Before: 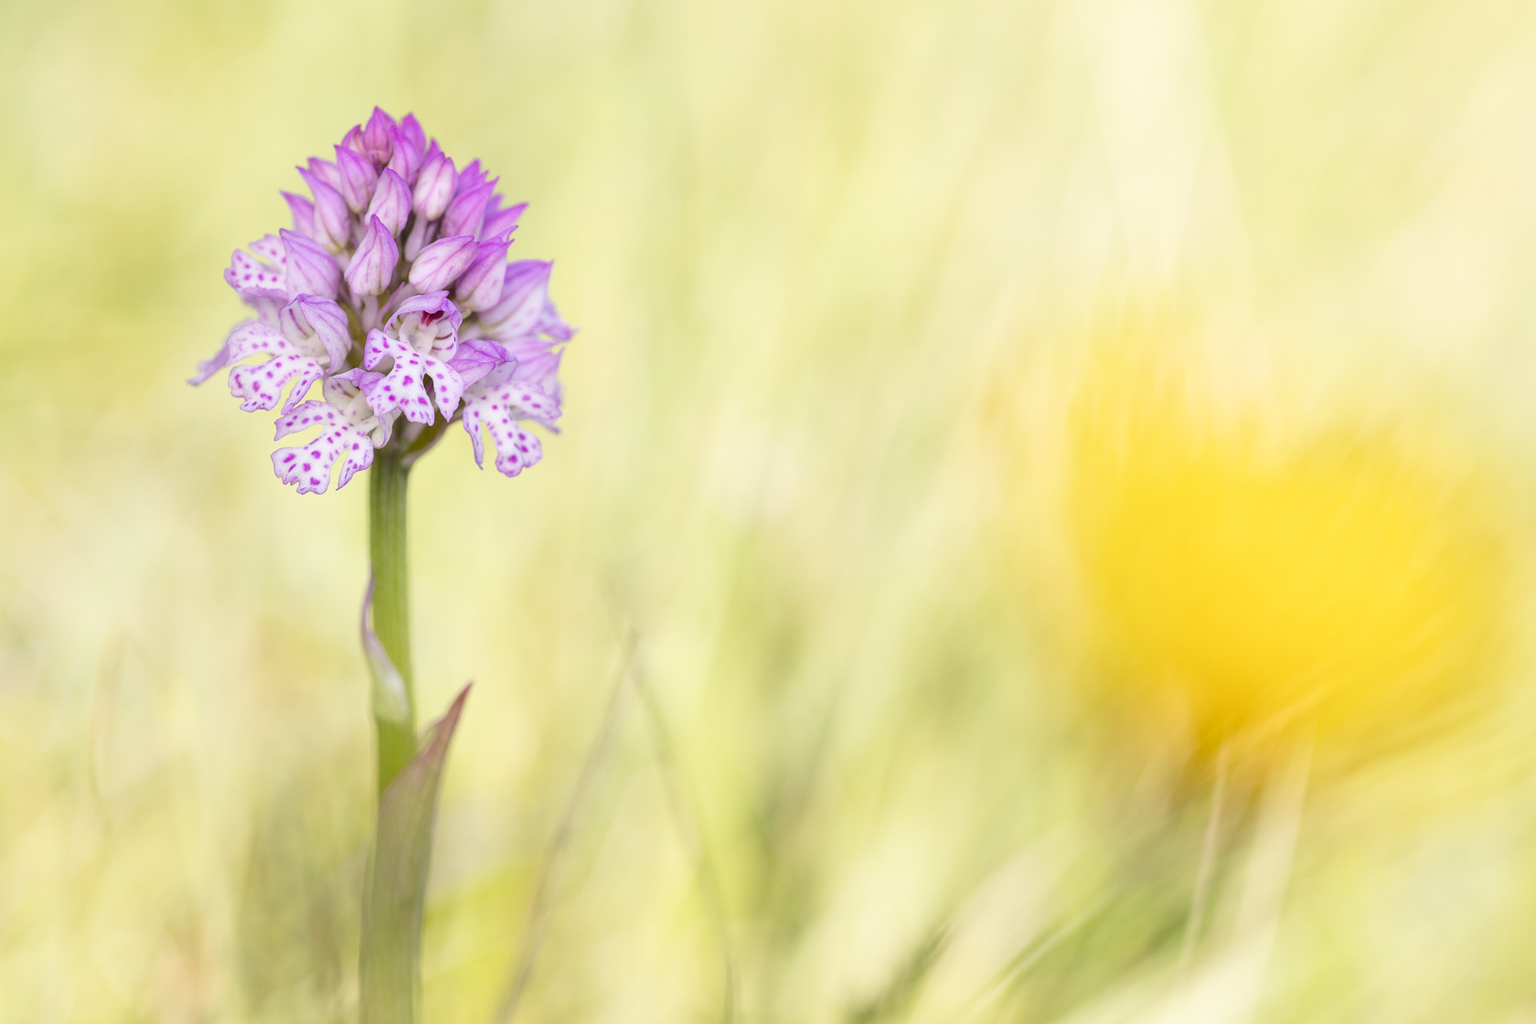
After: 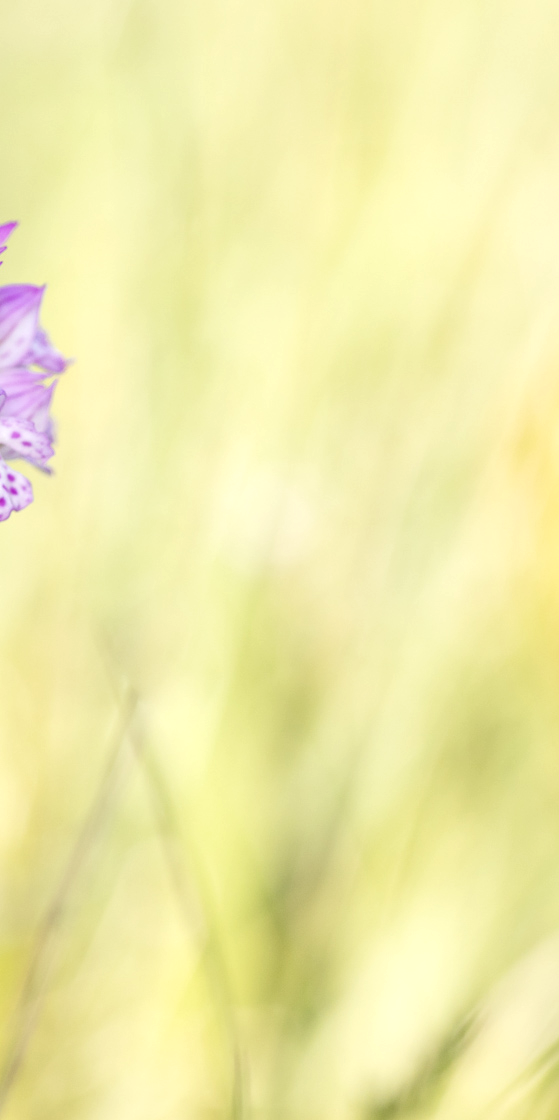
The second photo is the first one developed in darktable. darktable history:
local contrast: highlights 100%, shadows 100%, detail 120%, midtone range 0.2
exposure: exposure 0.127 EV, compensate highlight preservation false
crop: left 33.36%, right 33.36%
